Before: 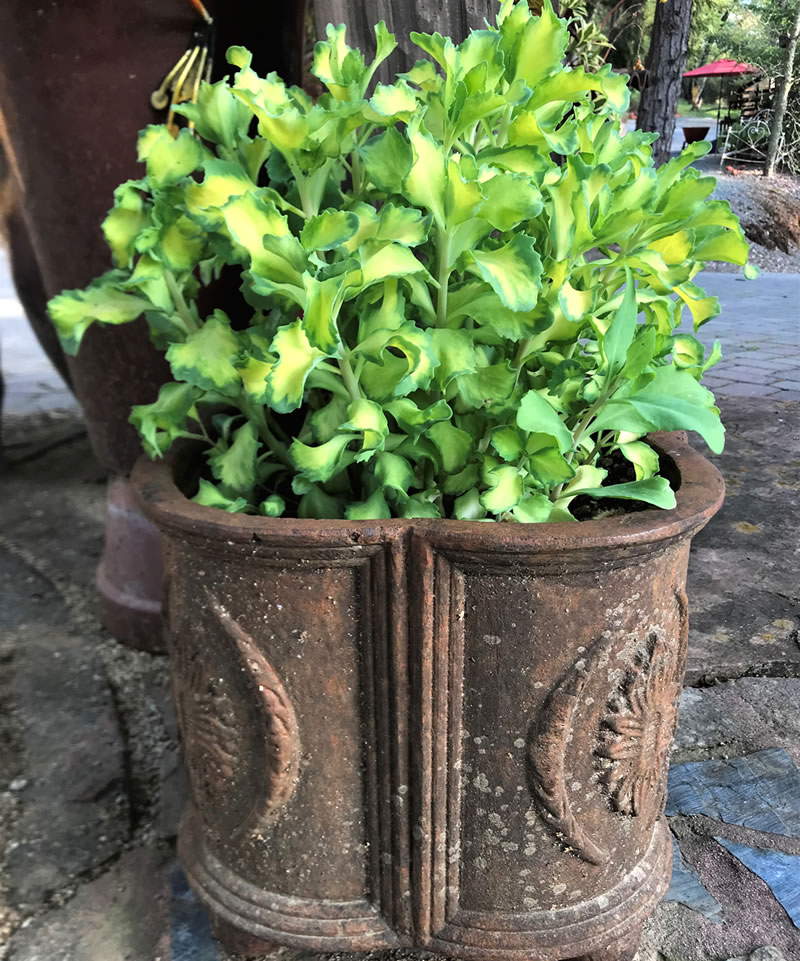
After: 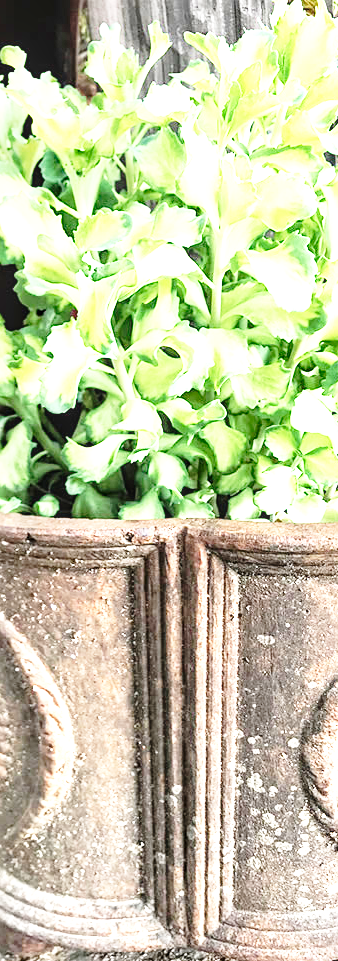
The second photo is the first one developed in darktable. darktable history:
crop: left 28.256%, right 29.457%
exposure: black level correction 0.001, exposure 1.818 EV, compensate highlight preservation false
sharpen: amount 0.211
base curve: curves: ch0 [(0, 0) (0.028, 0.03) (0.121, 0.232) (0.46, 0.748) (0.859, 0.968) (1, 1)], preserve colors none
local contrast: on, module defaults
